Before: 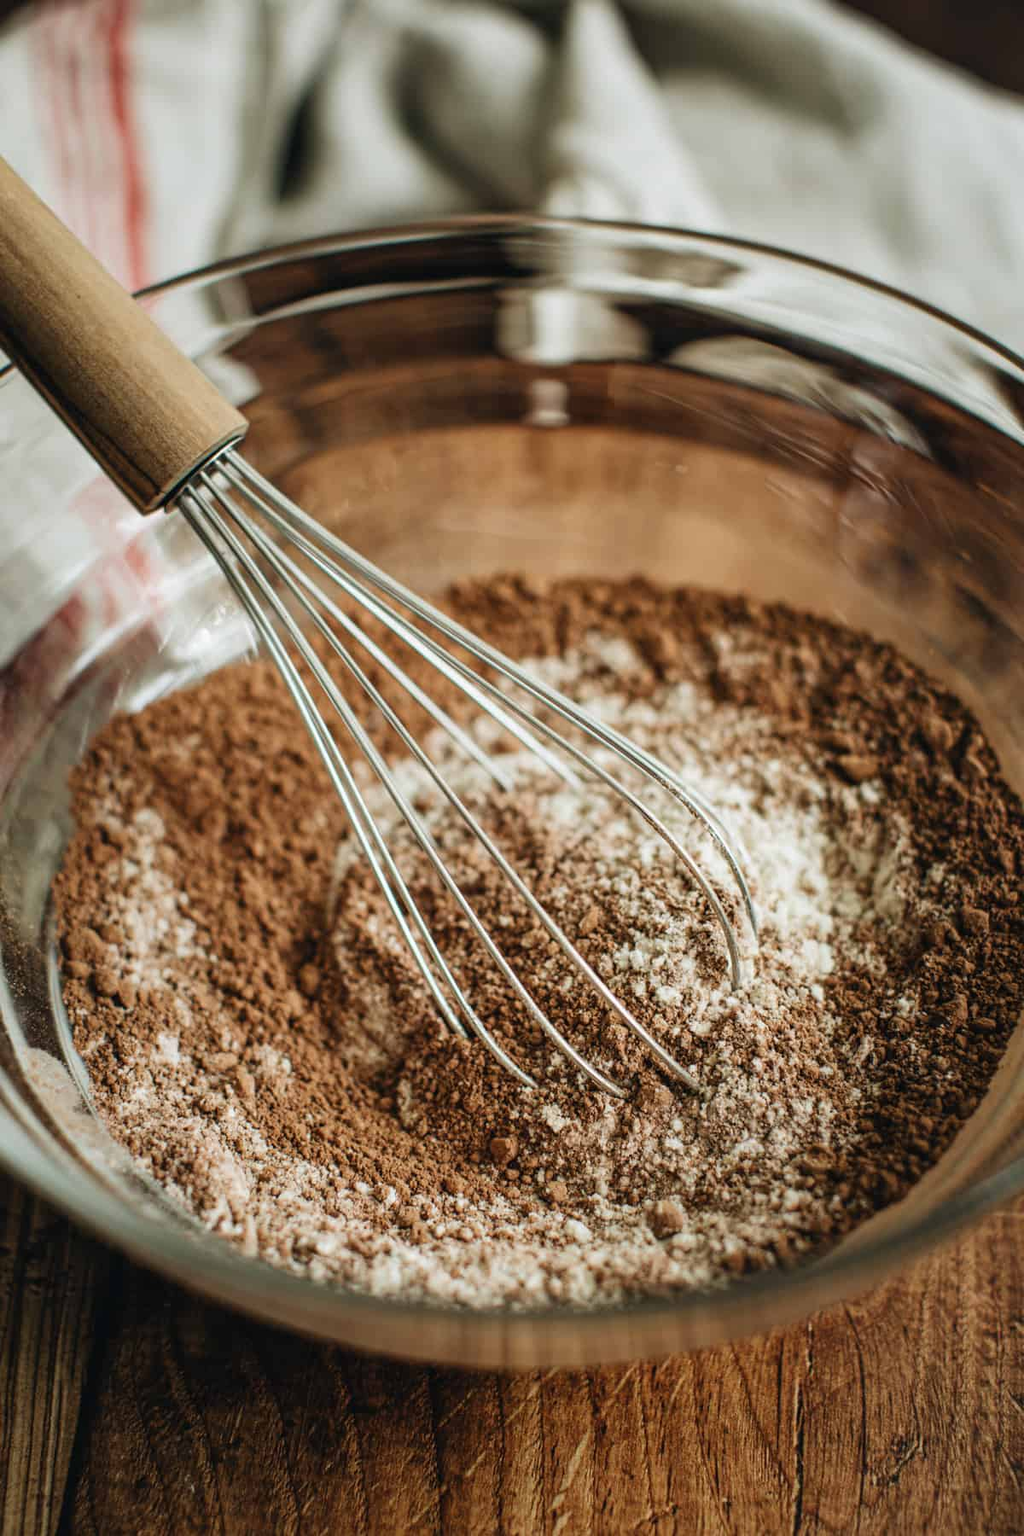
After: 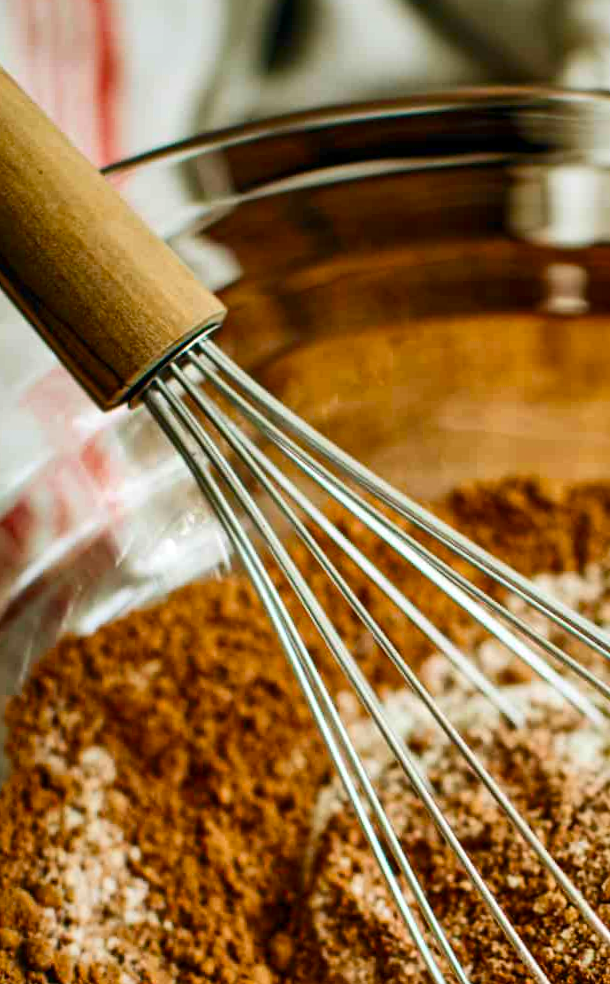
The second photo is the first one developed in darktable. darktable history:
white balance: emerald 1
rotate and perspective: rotation 0.215°, lens shift (vertical) -0.139, crop left 0.069, crop right 0.939, crop top 0.002, crop bottom 0.996
shadows and highlights: shadows 37.27, highlights -28.18, soften with gaussian
contrast brightness saturation: contrast 0.13, brightness -0.05, saturation 0.16
crop and rotate: left 3.047%, top 7.509%, right 42.236%, bottom 37.598%
color balance rgb: linear chroma grading › global chroma 15%, perceptual saturation grading › global saturation 30%
local contrast: mode bilateral grid, contrast 25, coarseness 50, detail 123%, midtone range 0.2
